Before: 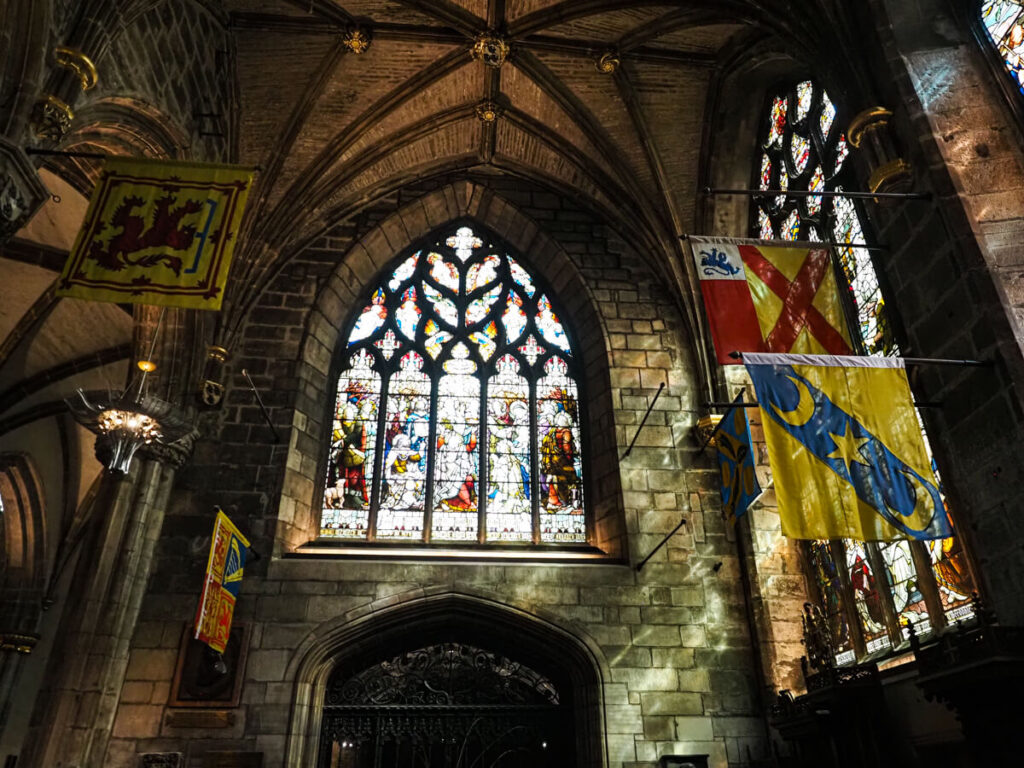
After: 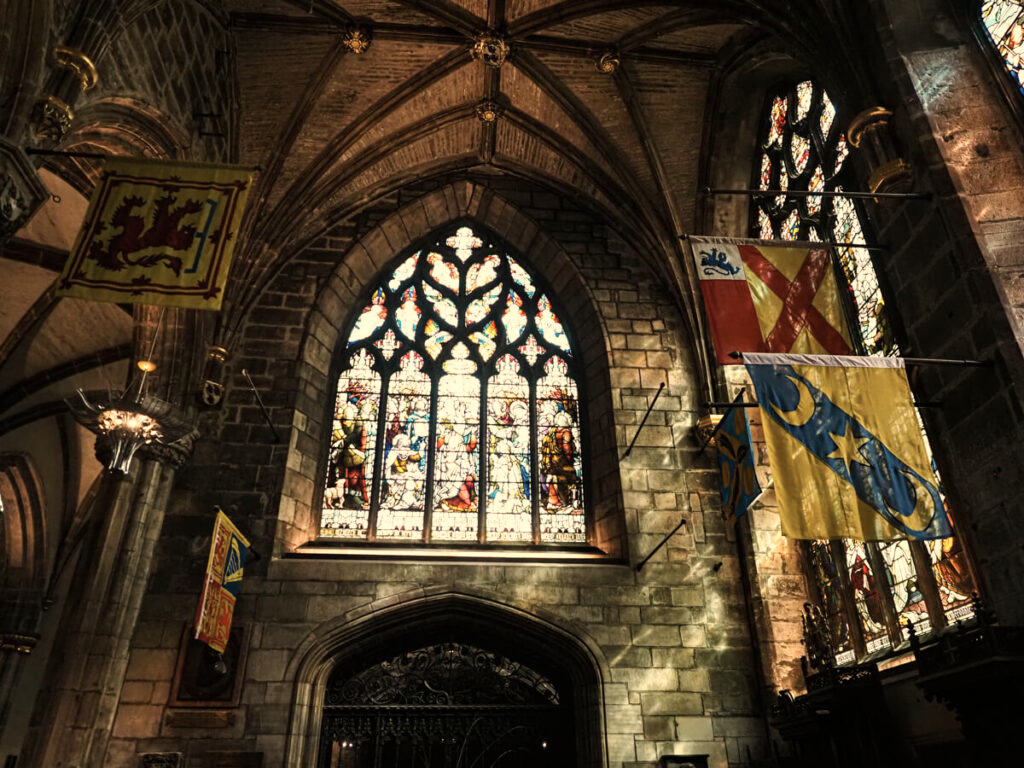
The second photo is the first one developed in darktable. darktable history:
white balance: red 1.138, green 0.996, blue 0.812
contrast brightness saturation: contrast 0.06, brightness -0.01, saturation -0.23
